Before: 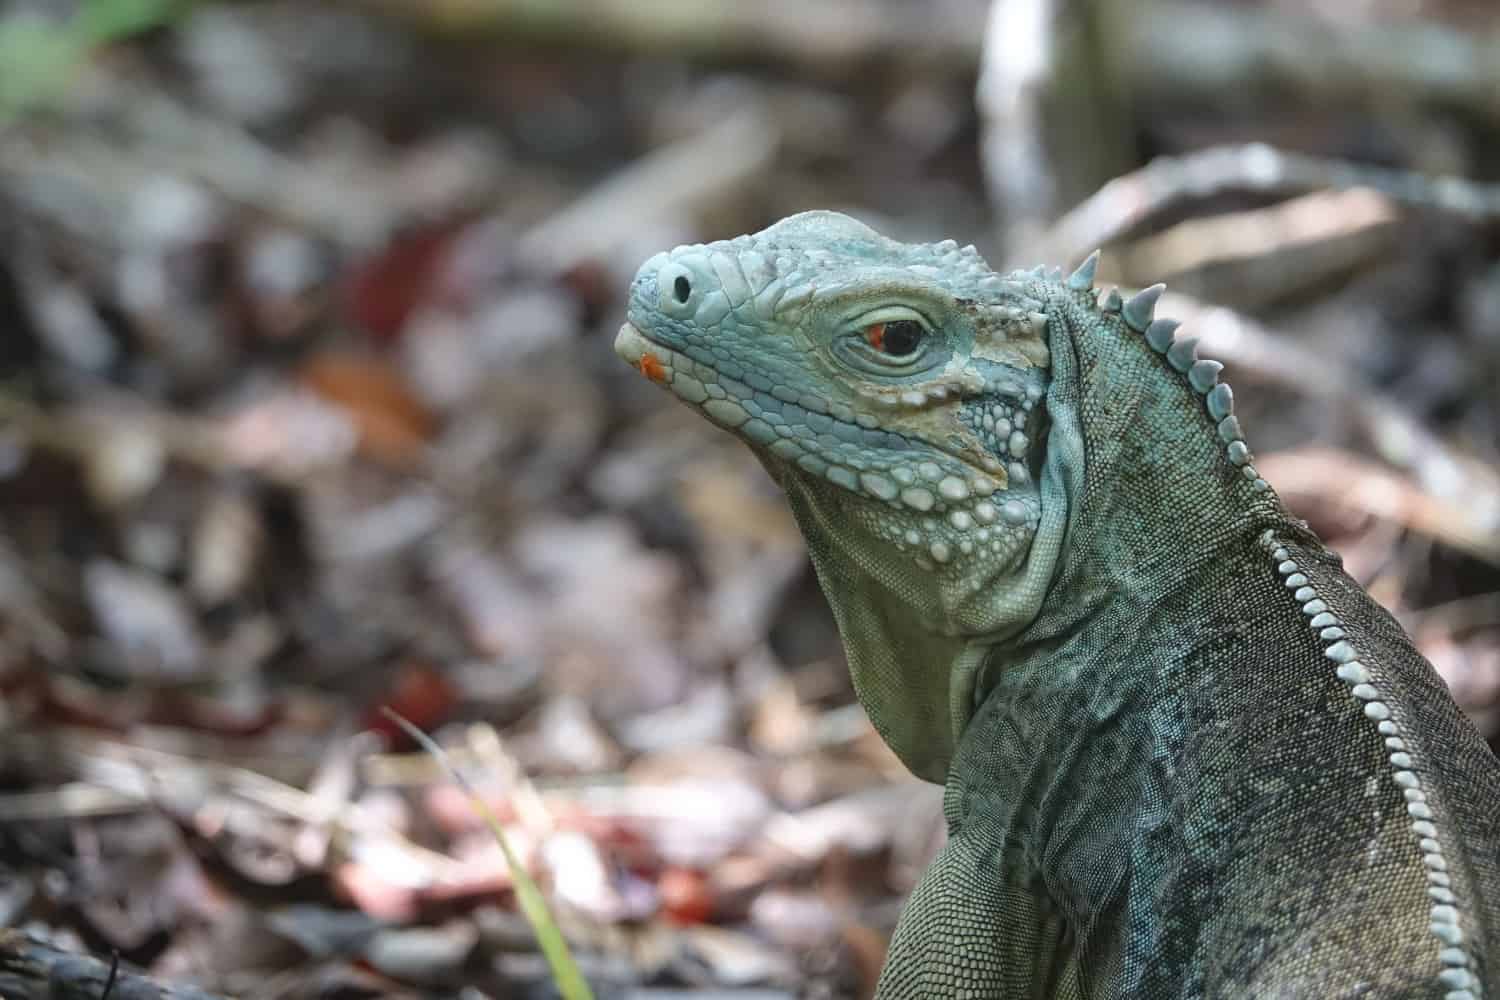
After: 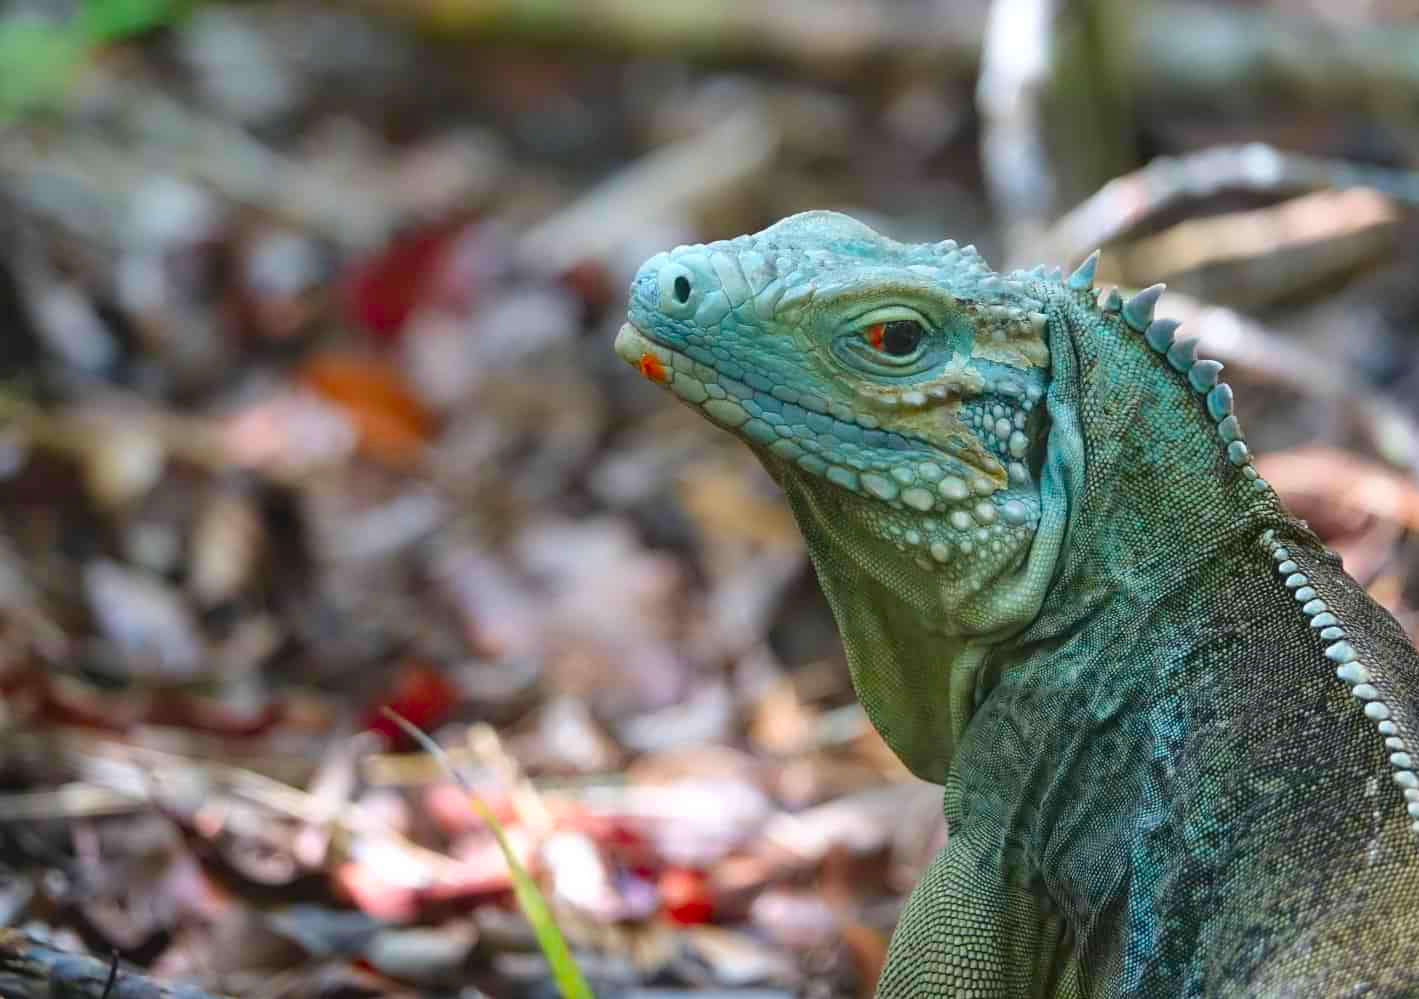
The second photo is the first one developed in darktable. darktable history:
shadows and highlights: soften with gaussian
color correction: highlights b* -0.051, saturation 1.79
crop and rotate: left 0%, right 5.355%
